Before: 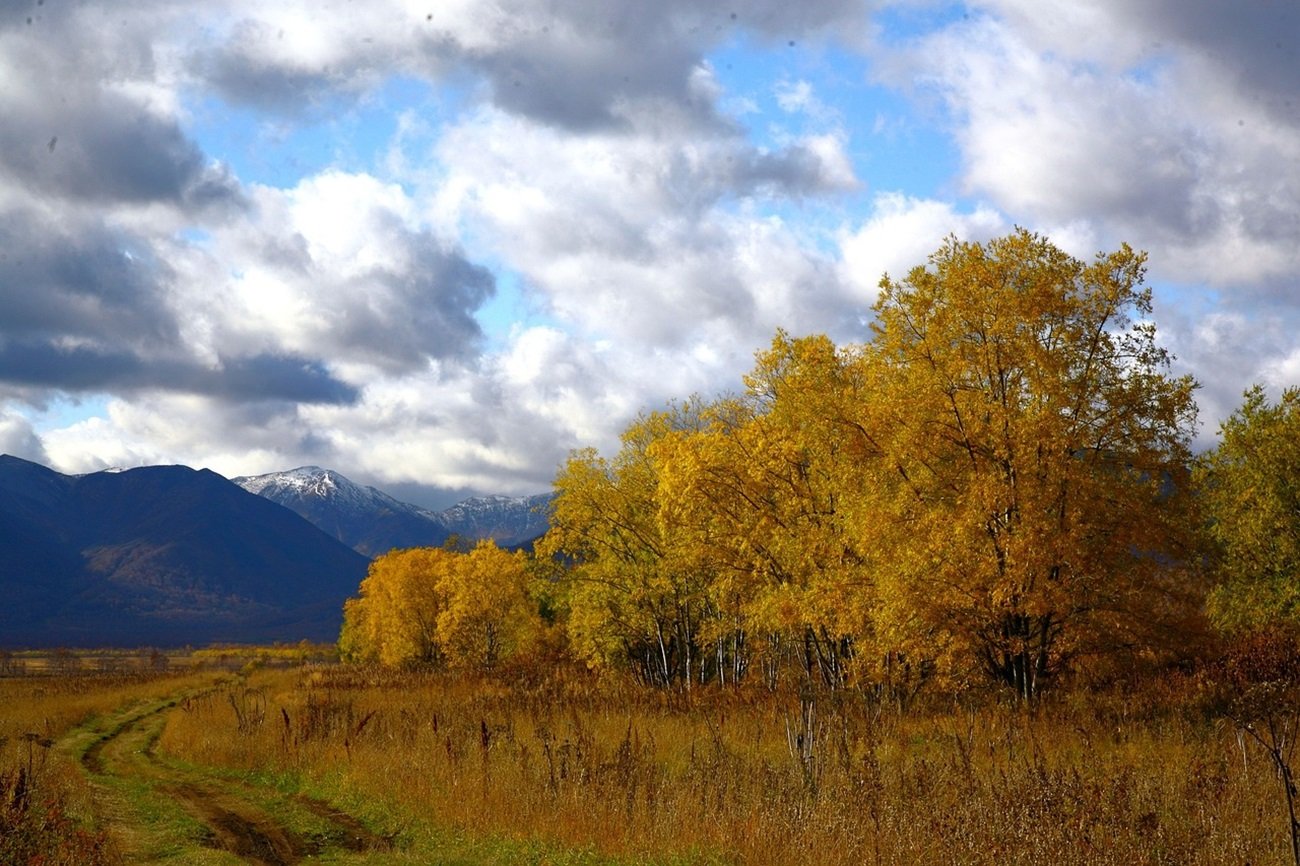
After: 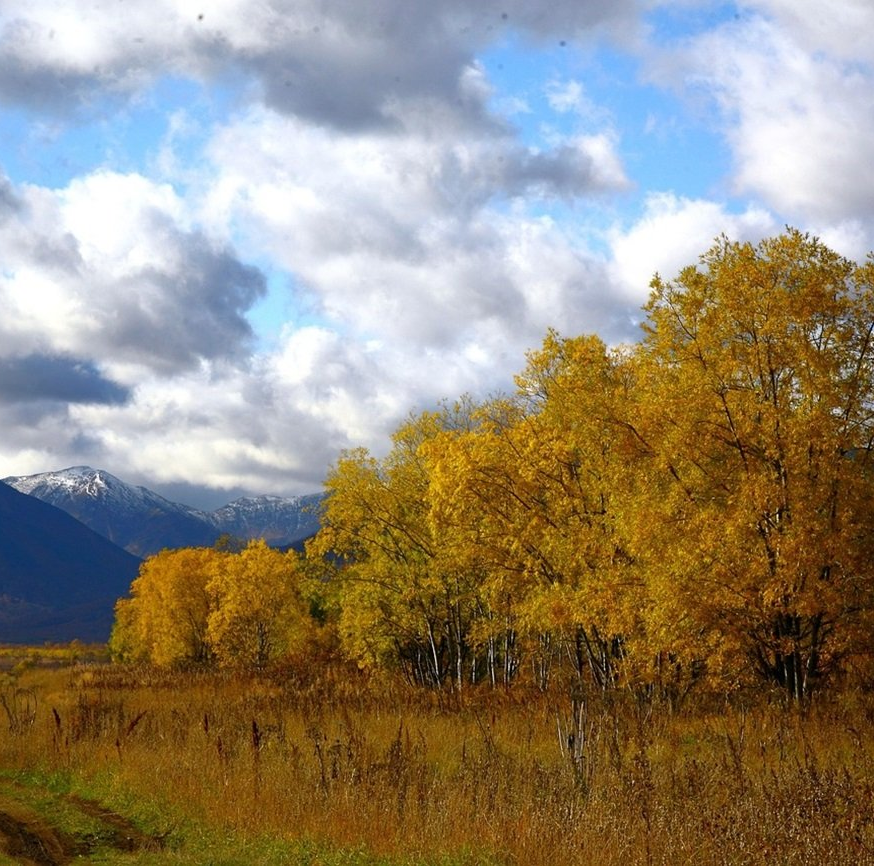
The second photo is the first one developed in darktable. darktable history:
crop and rotate: left 17.627%, right 15.111%
